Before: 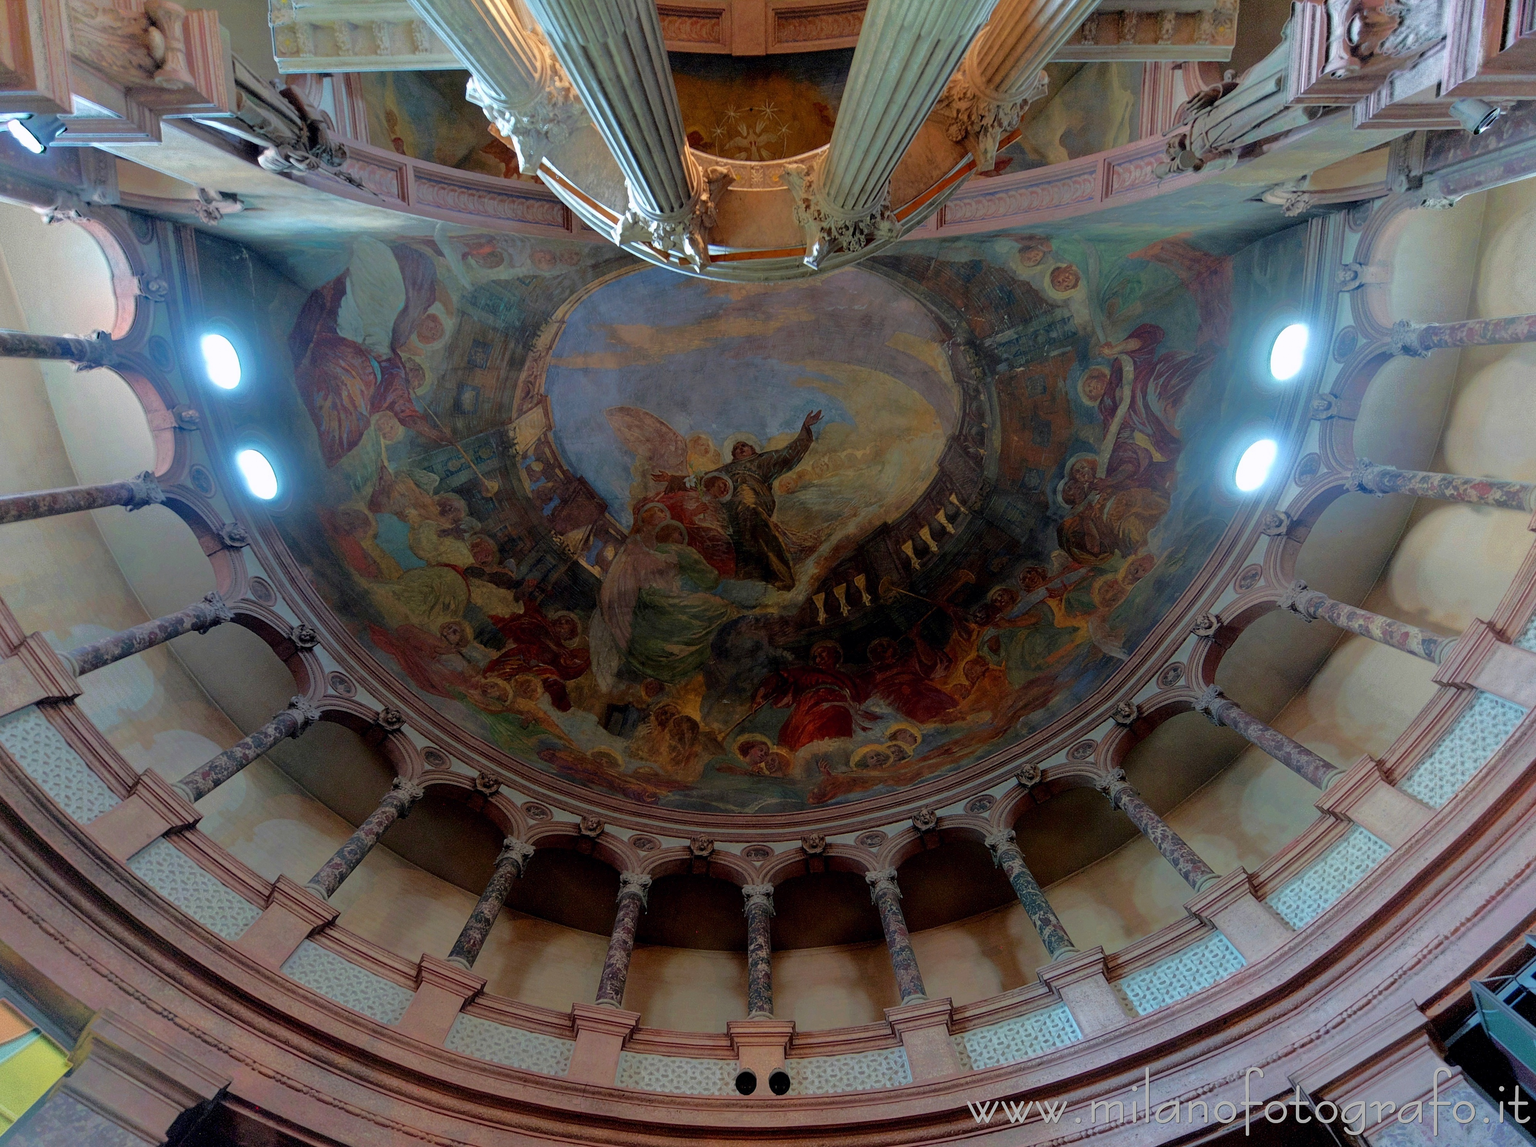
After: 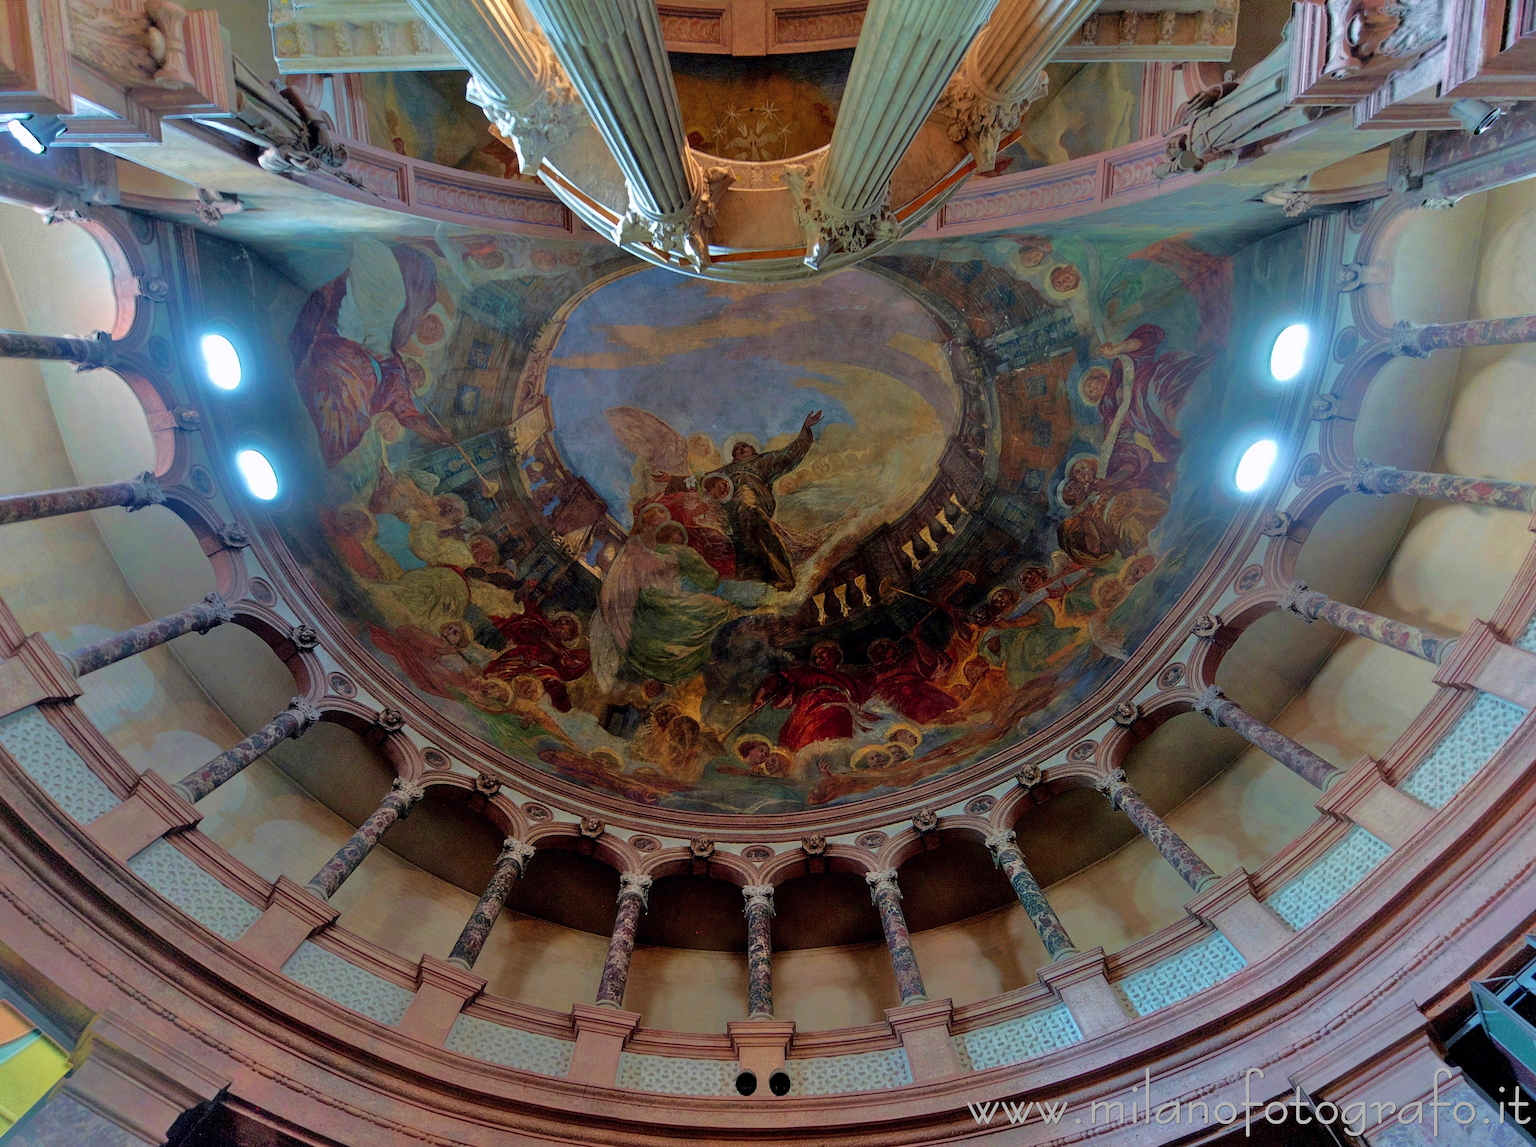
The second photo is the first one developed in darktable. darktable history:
velvia: strength 22.19%
shadows and highlights: shadows 48.27, highlights -41.09, soften with gaussian
